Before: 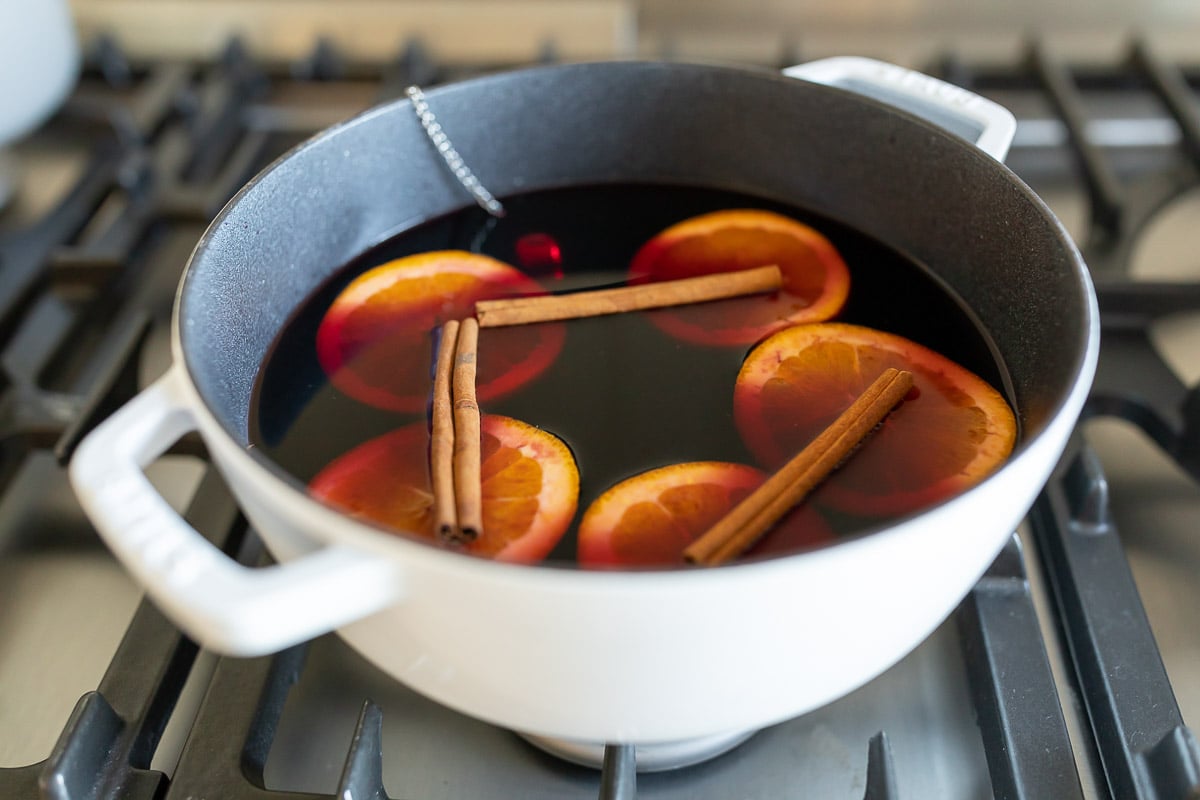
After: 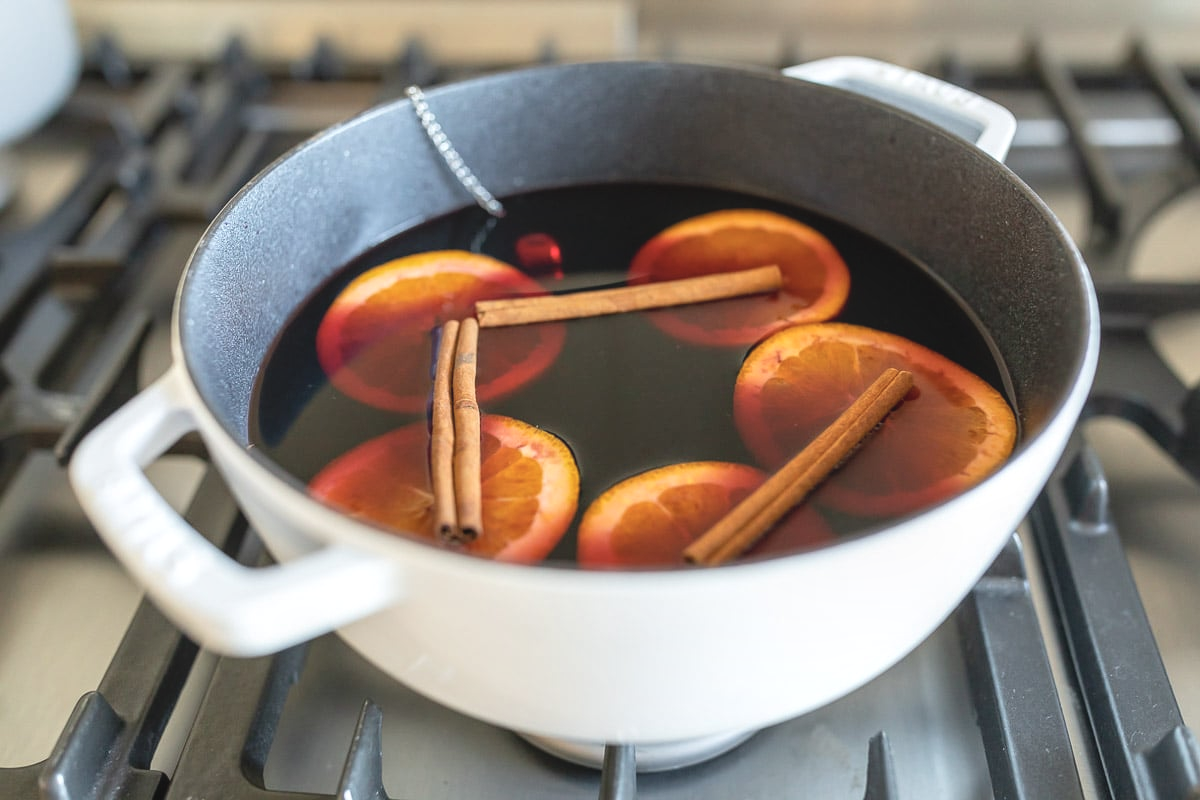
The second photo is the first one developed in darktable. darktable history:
exposure: exposure 0.297 EV, compensate exposure bias true, compensate highlight preservation false
local contrast: detail 130%
contrast brightness saturation: contrast -0.162, brightness 0.047, saturation -0.129
